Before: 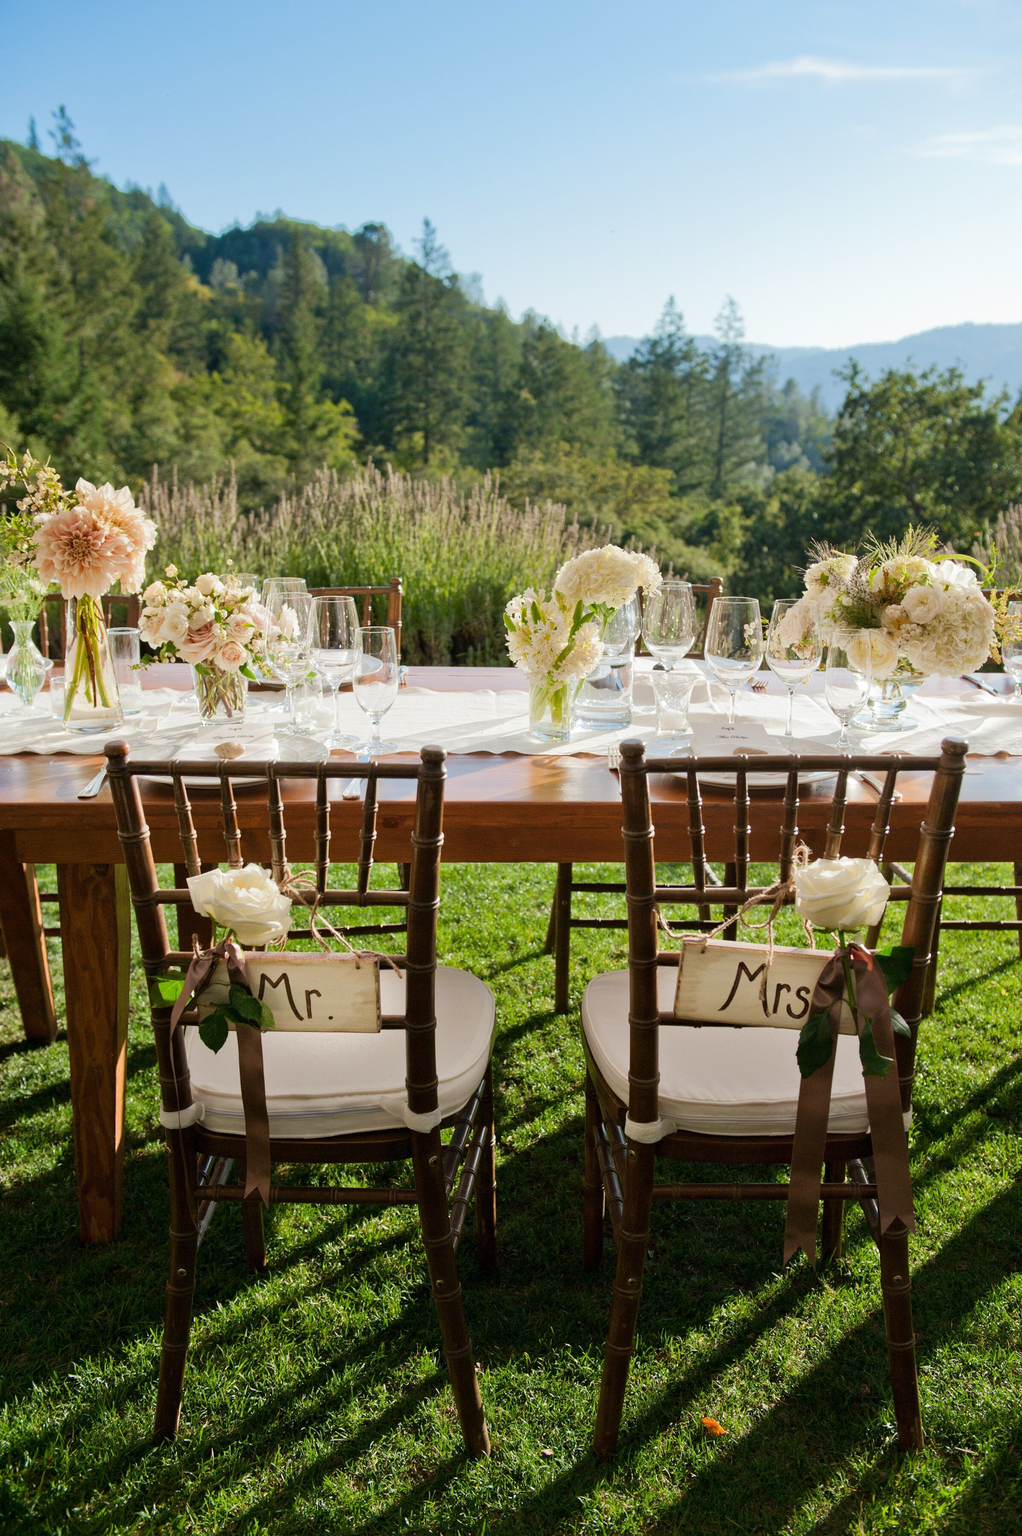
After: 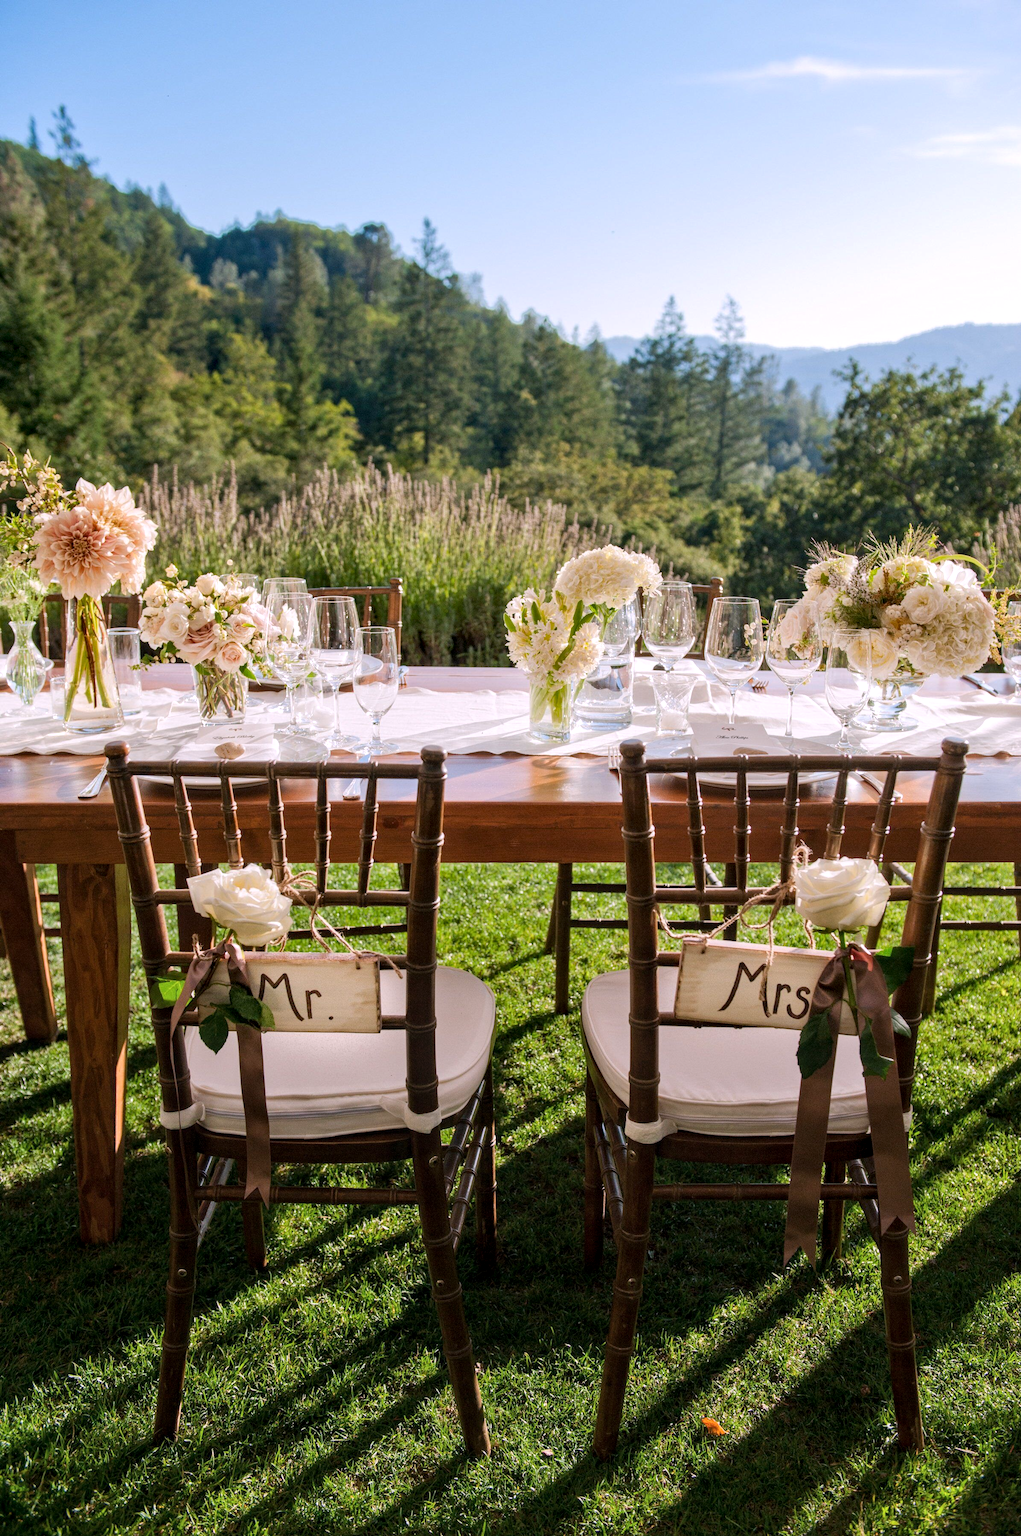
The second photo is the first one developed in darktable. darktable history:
local contrast: detail 130%
white balance: red 1.05, blue 1.072
